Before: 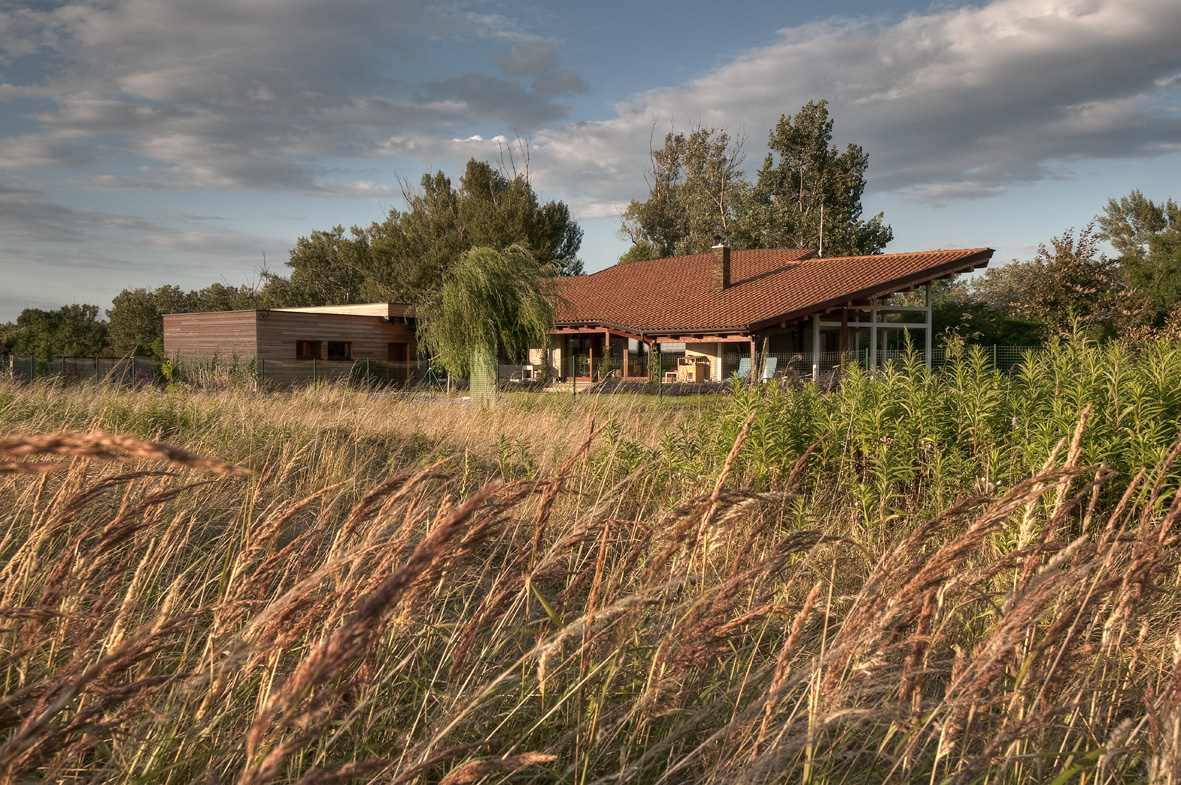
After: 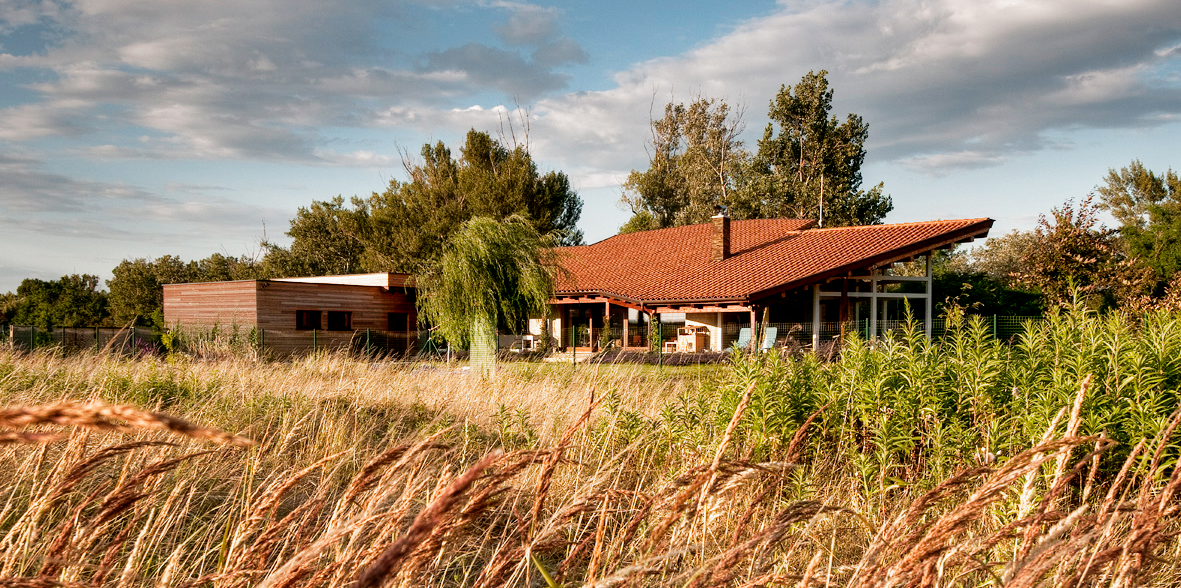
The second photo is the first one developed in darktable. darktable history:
crop: top 3.857%, bottom 21.132%
filmic rgb: middle gray luminance 12.74%, black relative exposure -10.13 EV, white relative exposure 3.47 EV, threshold 6 EV, target black luminance 0%, hardness 5.74, latitude 44.69%, contrast 1.221, highlights saturation mix 5%, shadows ↔ highlights balance 26.78%, add noise in highlights 0, preserve chrominance no, color science v3 (2019), use custom middle-gray values true, iterations of high-quality reconstruction 0, contrast in highlights soft, enable highlight reconstruction true
